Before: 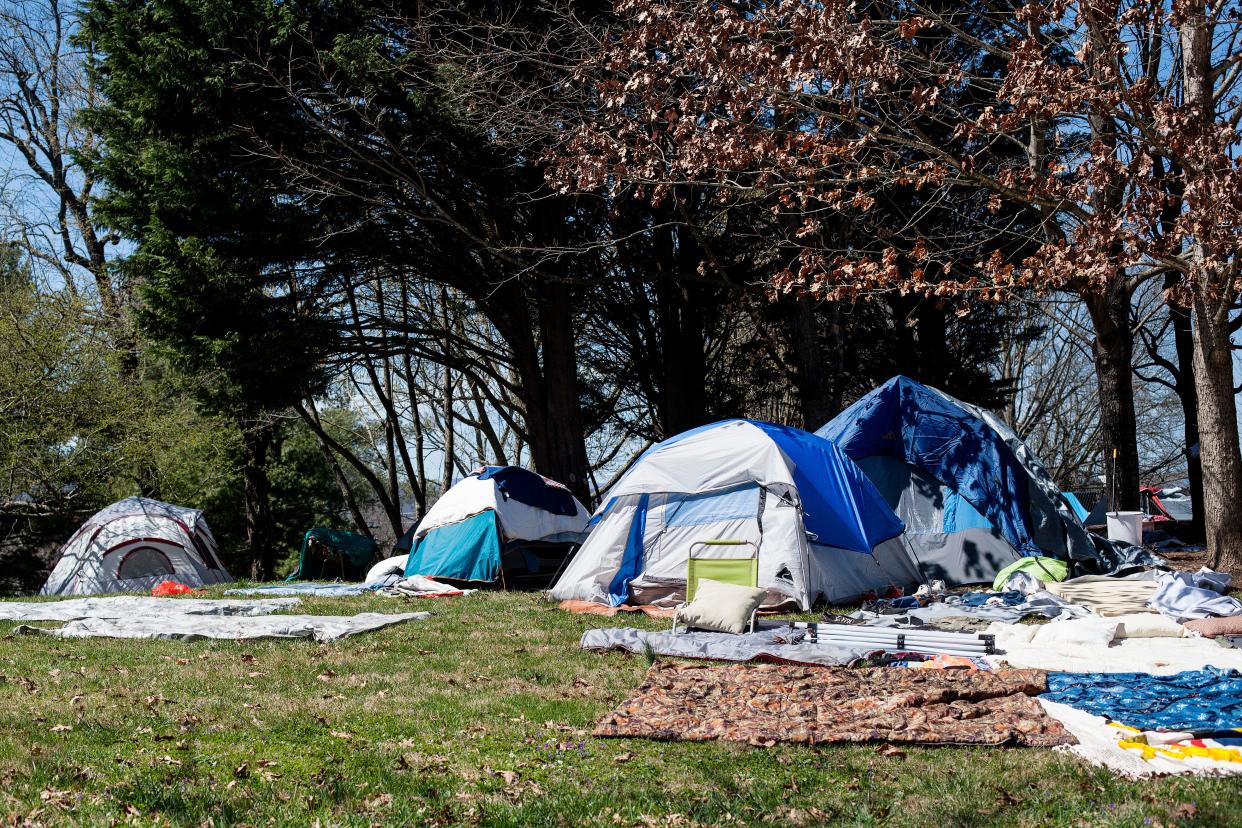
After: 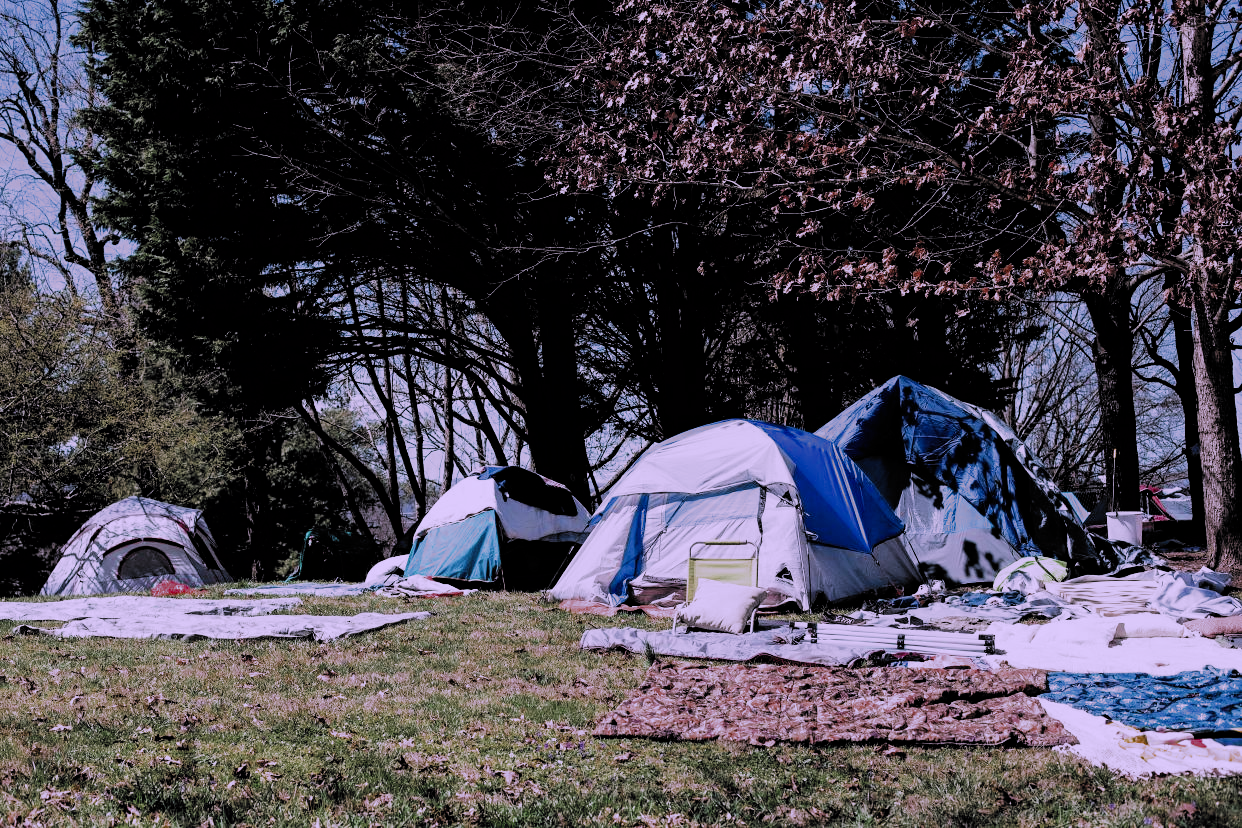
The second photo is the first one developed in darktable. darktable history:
color zones: curves: ch0 [(0.11, 0.396) (0.195, 0.36) (0.25, 0.5) (0.303, 0.412) (0.357, 0.544) (0.75, 0.5) (0.967, 0.328)]; ch1 [(0, 0.468) (0.112, 0.512) (0.202, 0.6) (0.25, 0.5) (0.307, 0.352) (0.357, 0.544) (0.75, 0.5) (0.963, 0.524)]
color correction: highlights a* 15.04, highlights b* -24.54
filmic rgb: black relative exposure -5.11 EV, white relative exposure 3.99 EV, hardness 2.89, contrast 1.298, highlights saturation mix -29.34%, add noise in highlights 0.001, preserve chrominance max RGB, color science v3 (2019), use custom middle-gray values true, contrast in highlights soft
